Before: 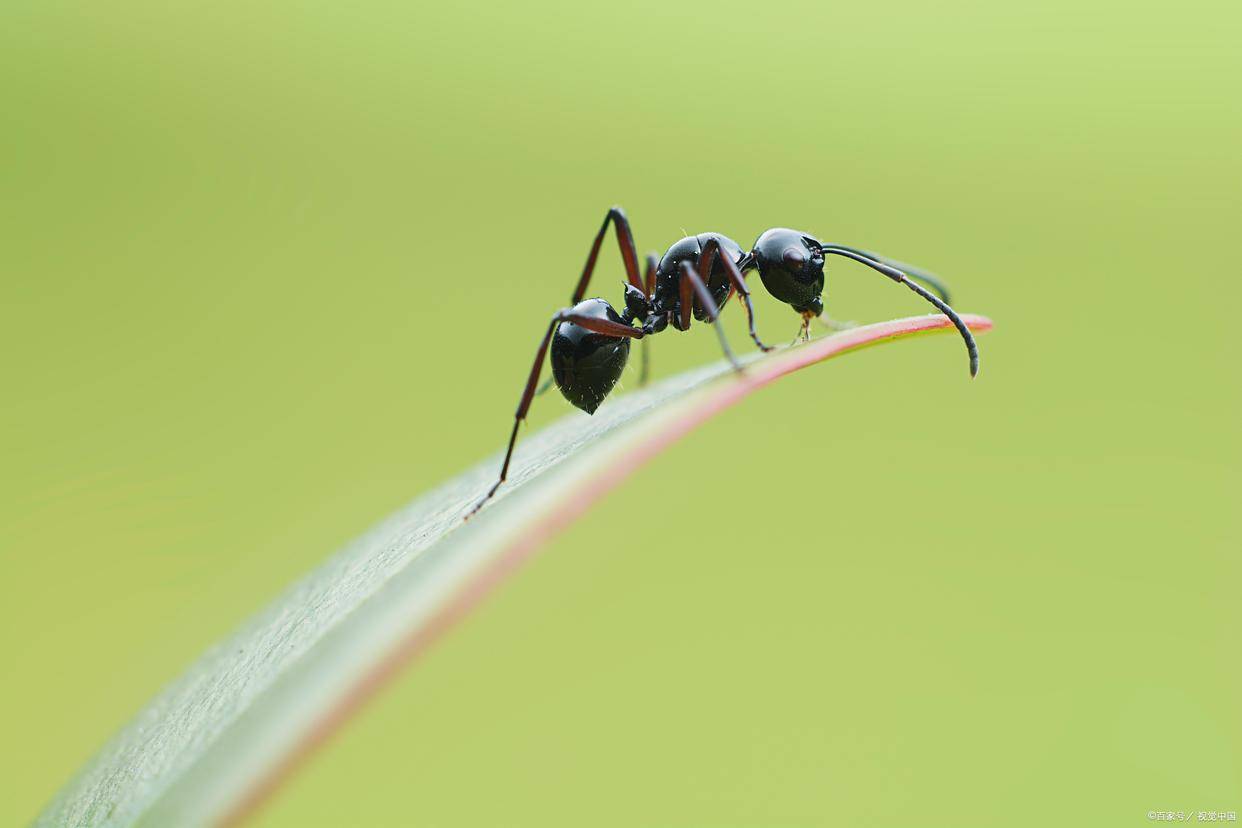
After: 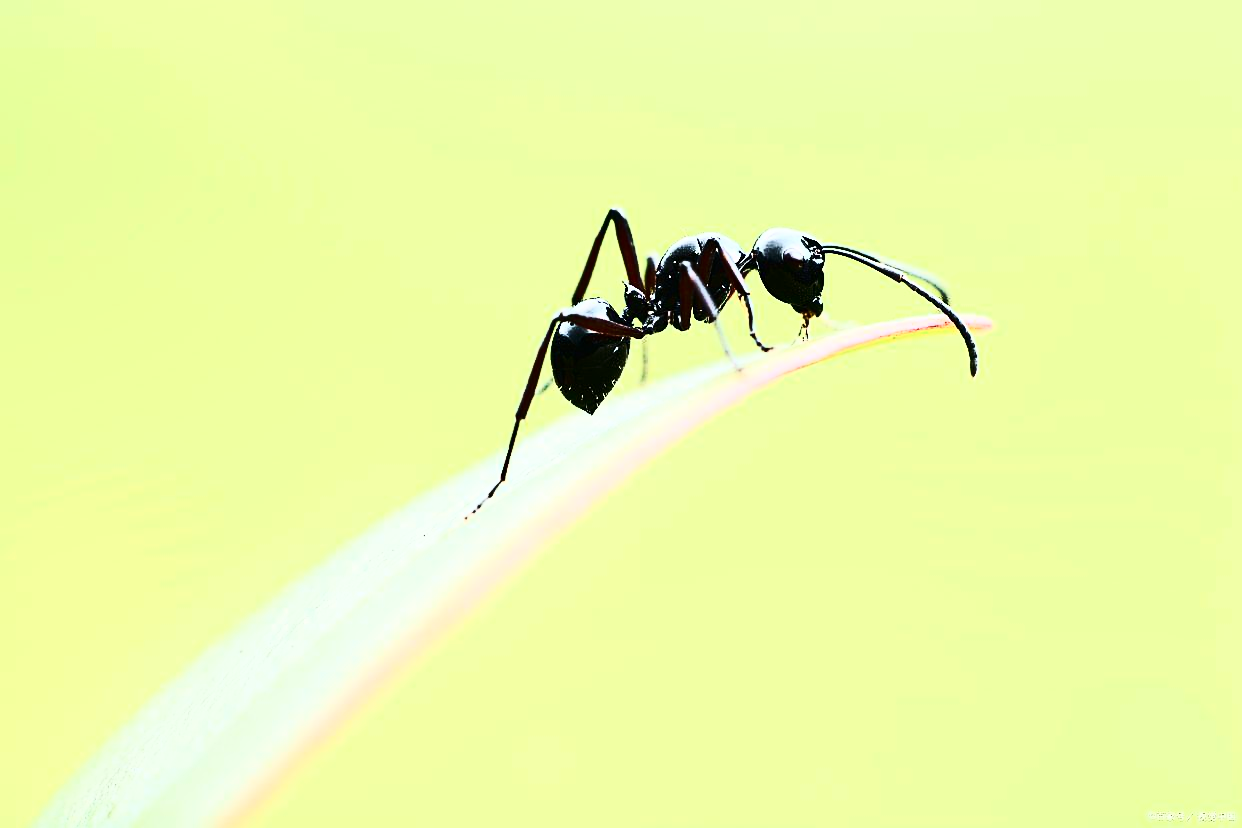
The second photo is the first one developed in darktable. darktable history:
tone curve: curves: ch0 [(0, 0) (0.227, 0.17) (0.766, 0.774) (1, 1)]; ch1 [(0, 0) (0.114, 0.127) (0.437, 0.452) (0.498, 0.498) (0.529, 0.541) (0.579, 0.589) (1, 1)]; ch2 [(0, 0) (0.233, 0.259) (0.493, 0.492) (0.587, 0.573) (1, 1)], preserve colors none
sharpen: amount 0.497
contrast brightness saturation: contrast 0.947, brightness 0.195
